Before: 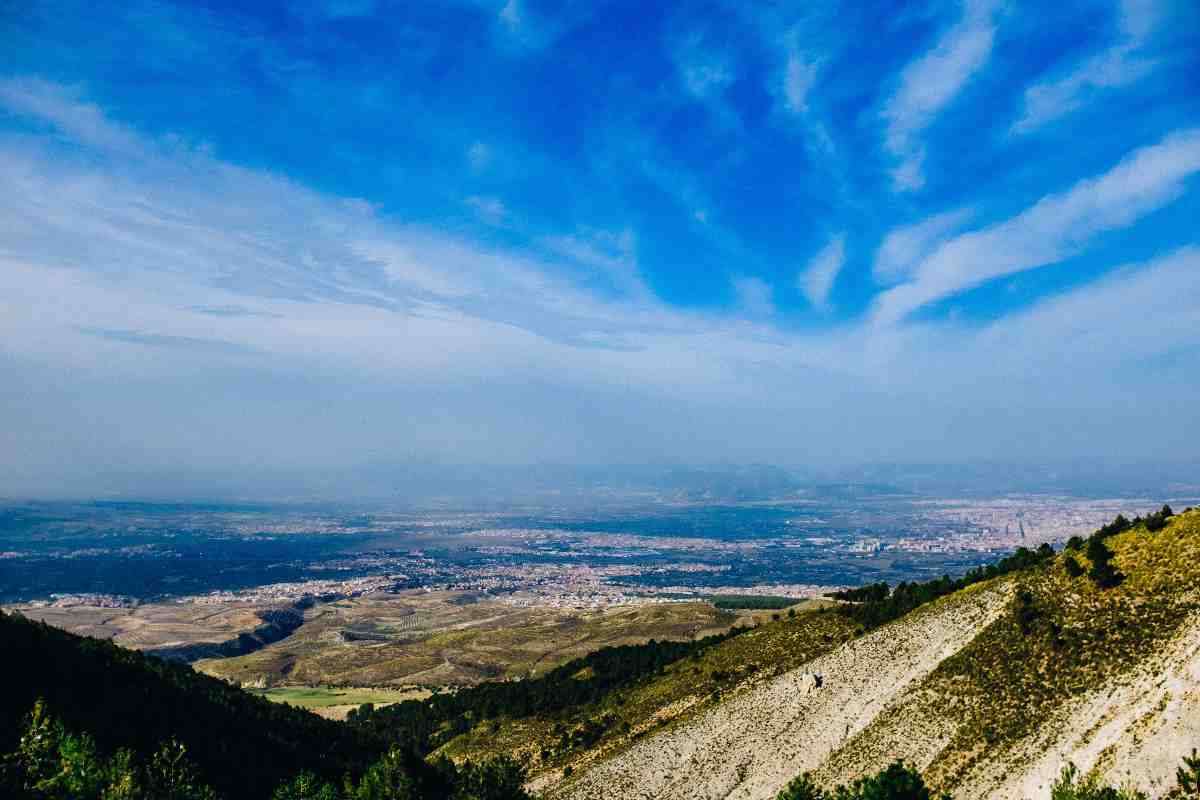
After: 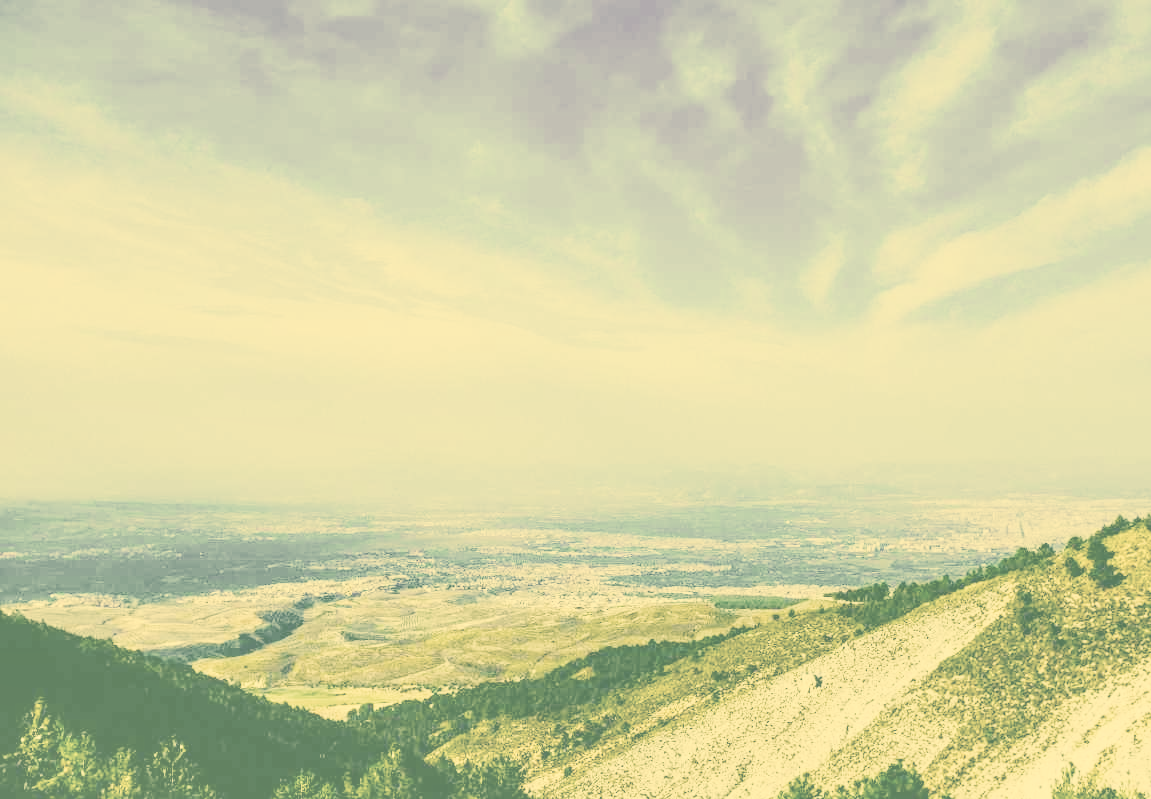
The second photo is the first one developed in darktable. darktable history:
color correction: highlights a* 1.95, highlights b* 34.61, shadows a* -36.13, shadows b* -6.17
crop: right 4.011%, bottom 0.049%
contrast brightness saturation: contrast -0.332, brightness 0.754, saturation -0.772
color balance rgb: shadows lift › chroma 2.054%, shadows lift › hue 214.5°, perceptual saturation grading › global saturation -0.073%, perceptual saturation grading › highlights -17.932%, perceptual saturation grading › mid-tones 33.196%, perceptual saturation grading › shadows 50.464%, global vibrance 50.043%
local contrast: on, module defaults
tone curve: curves: ch0 [(0, 0.001) (0.139, 0.096) (0.311, 0.278) (0.495, 0.531) (0.718, 0.816) (0.841, 0.909) (1, 0.967)]; ch1 [(0, 0) (0.272, 0.249) (0.388, 0.385) (0.469, 0.456) (0.495, 0.497) (0.538, 0.554) (0.578, 0.605) (0.707, 0.778) (1, 1)]; ch2 [(0, 0) (0.125, 0.089) (0.353, 0.329) (0.443, 0.408) (0.502, 0.499) (0.557, 0.542) (0.608, 0.635) (1, 1)], preserve colors none
